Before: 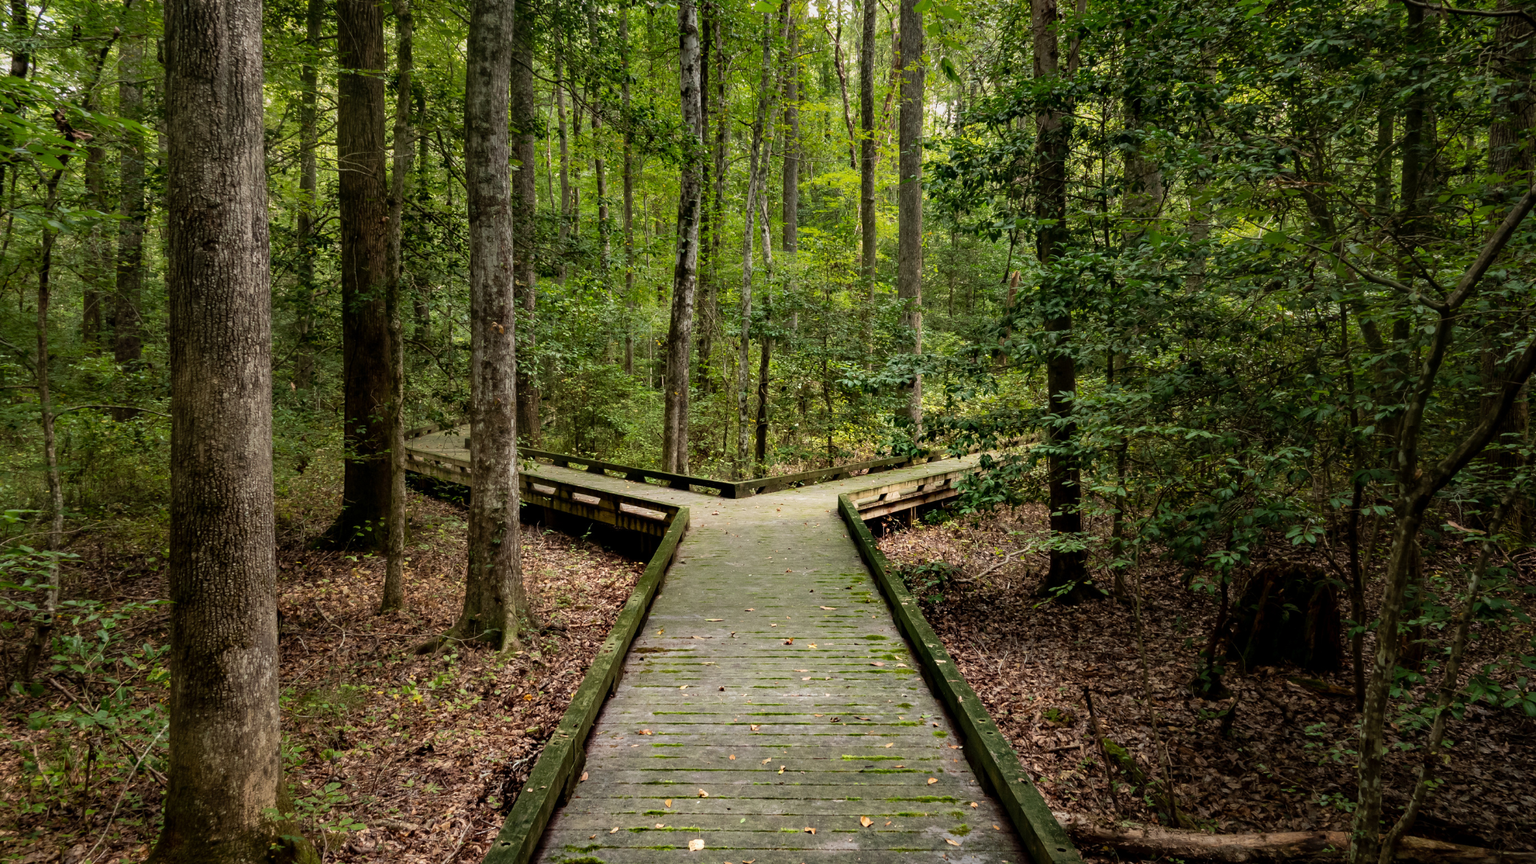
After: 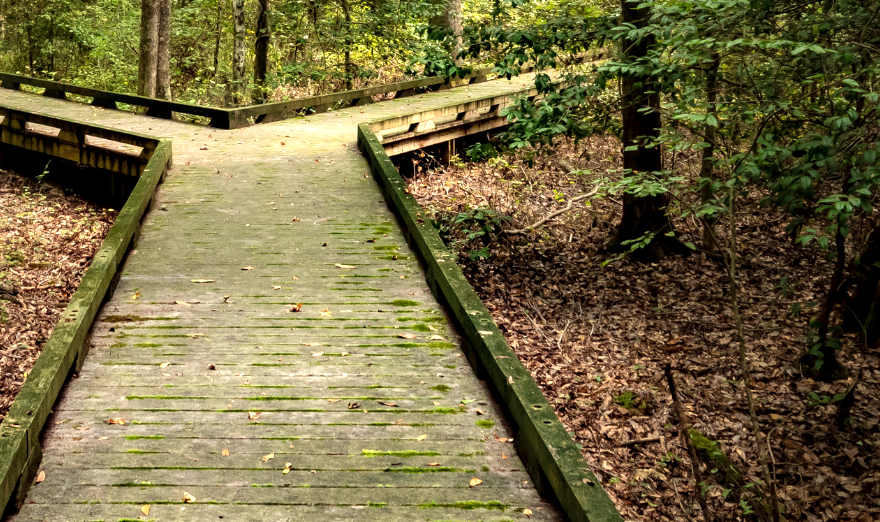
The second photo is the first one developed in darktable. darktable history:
crop: left 35.976%, top 45.819%, right 18.162%, bottom 5.807%
white balance: red 1.029, blue 0.92
local contrast: highlights 100%, shadows 100%, detail 120%, midtone range 0.2
exposure: black level correction 0, exposure 0.6 EV, compensate highlight preservation false
